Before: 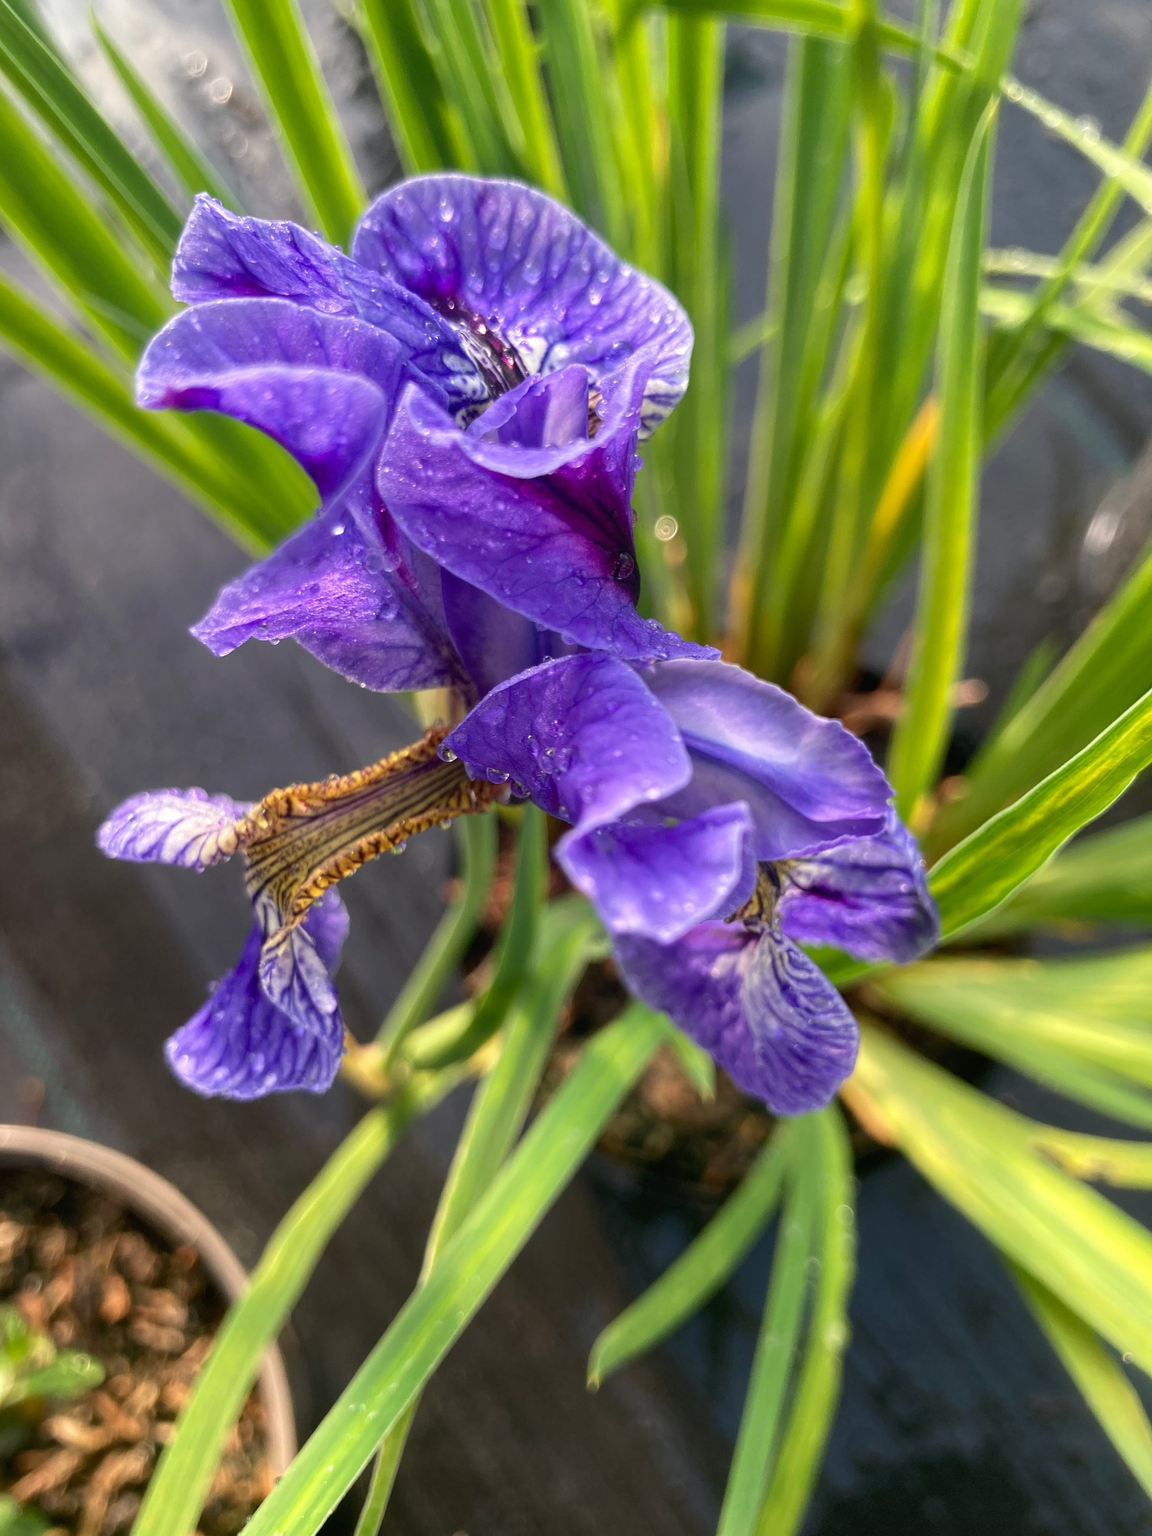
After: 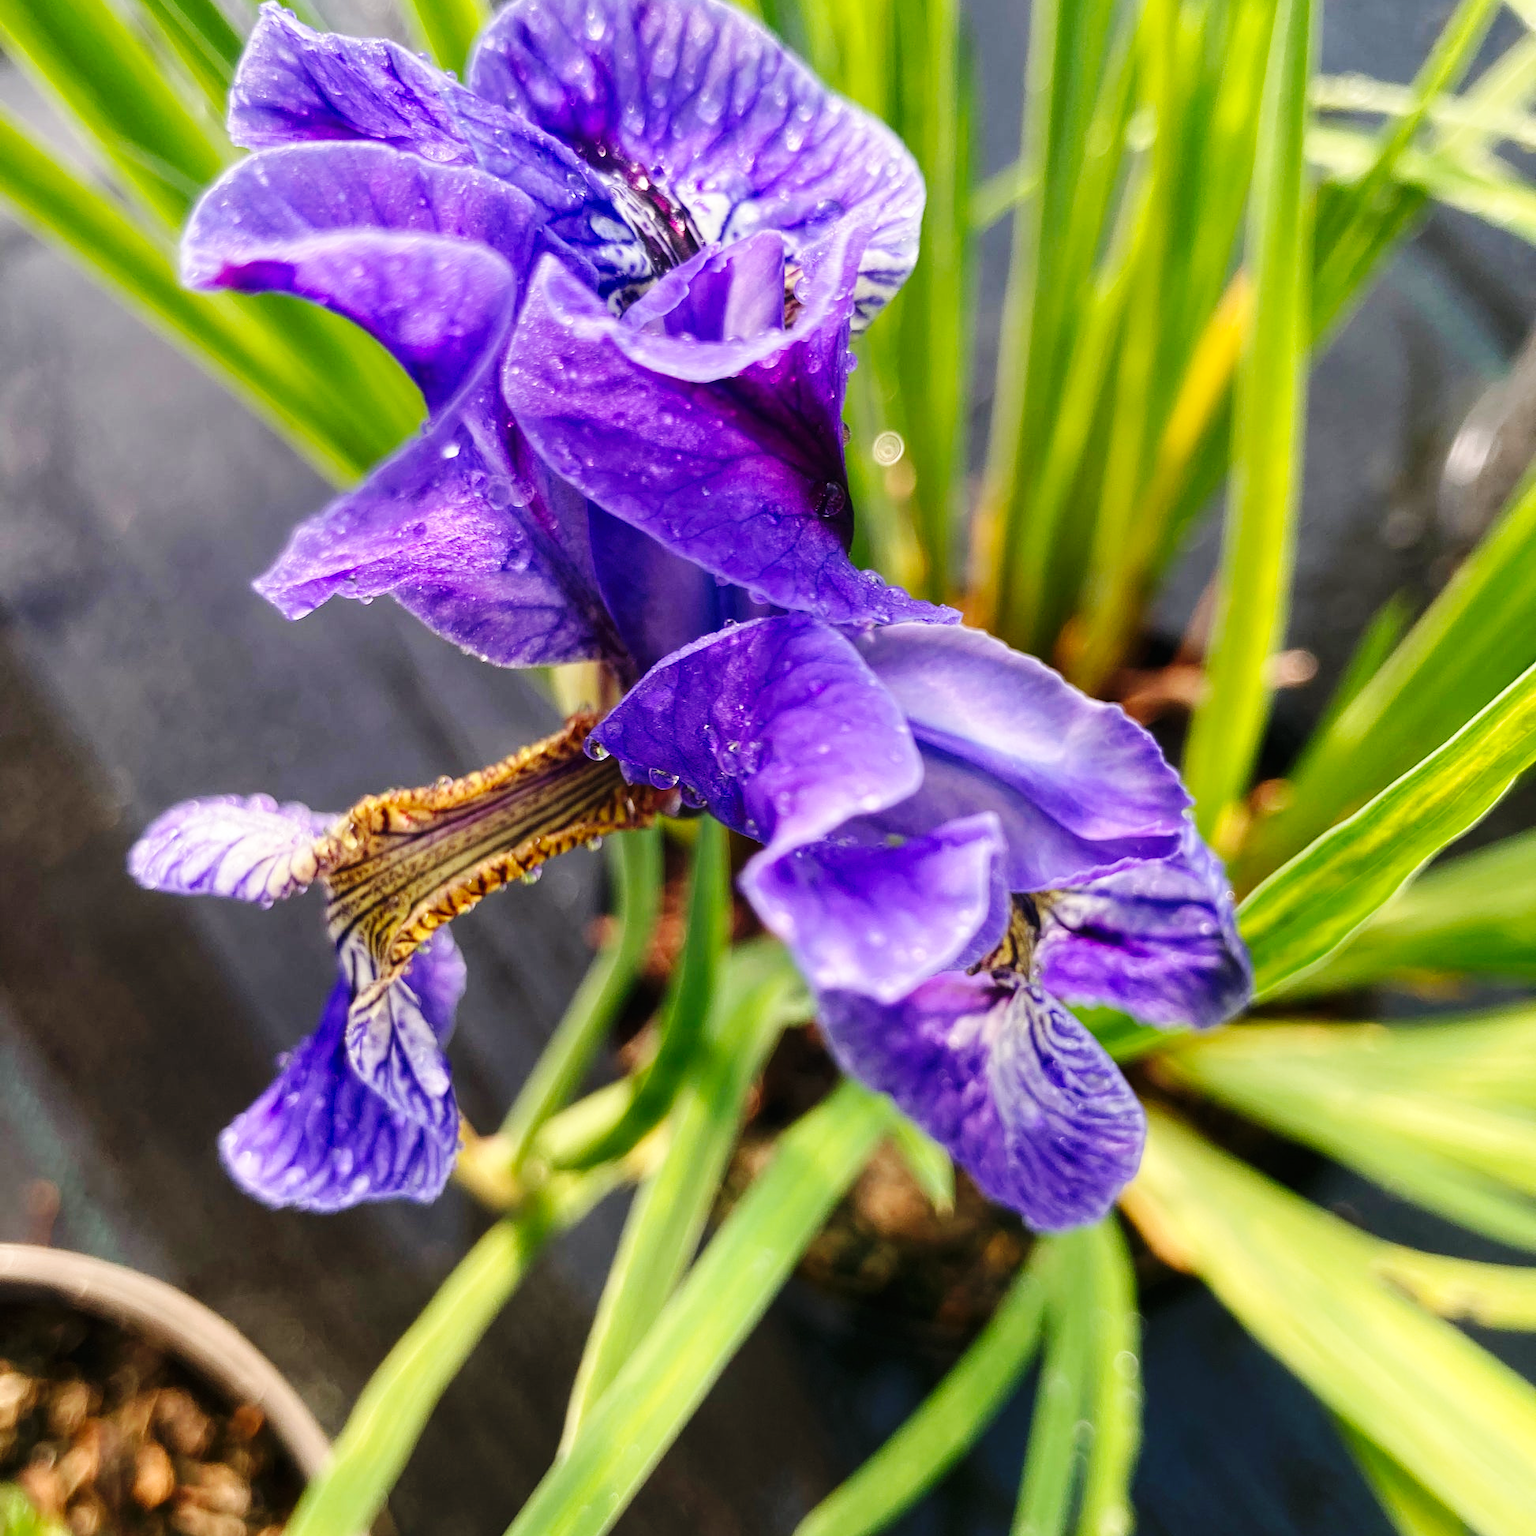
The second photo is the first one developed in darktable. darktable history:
crop and rotate: top 12.5%, bottom 12.5%
base curve: curves: ch0 [(0, 0) (0.036, 0.025) (0.121, 0.166) (0.206, 0.329) (0.605, 0.79) (1, 1)], preserve colors none
